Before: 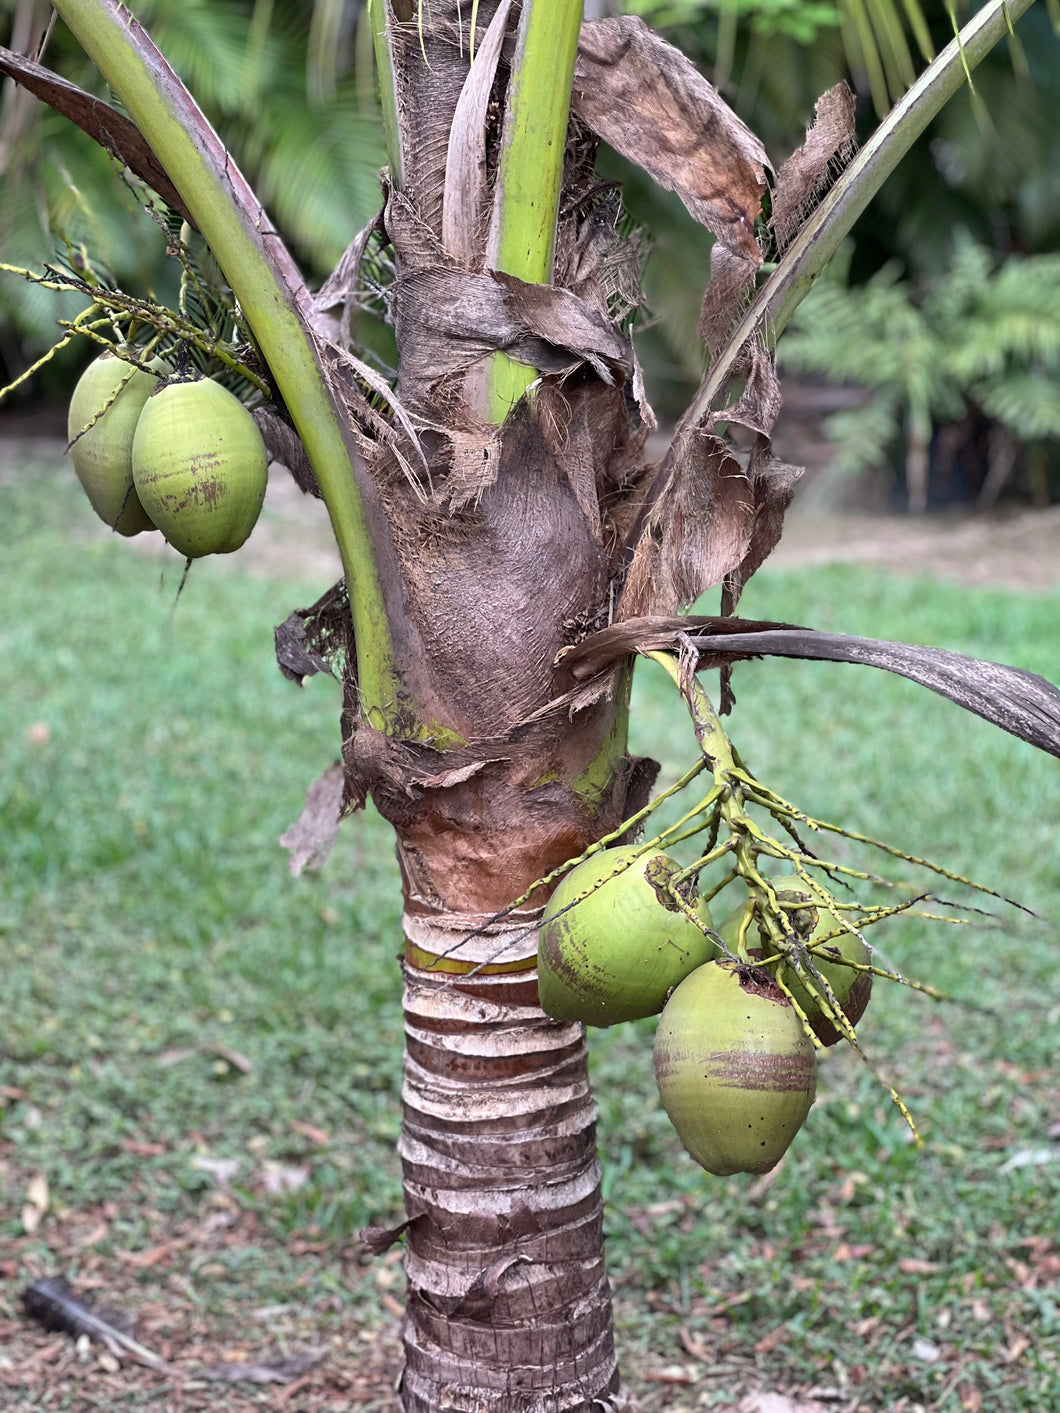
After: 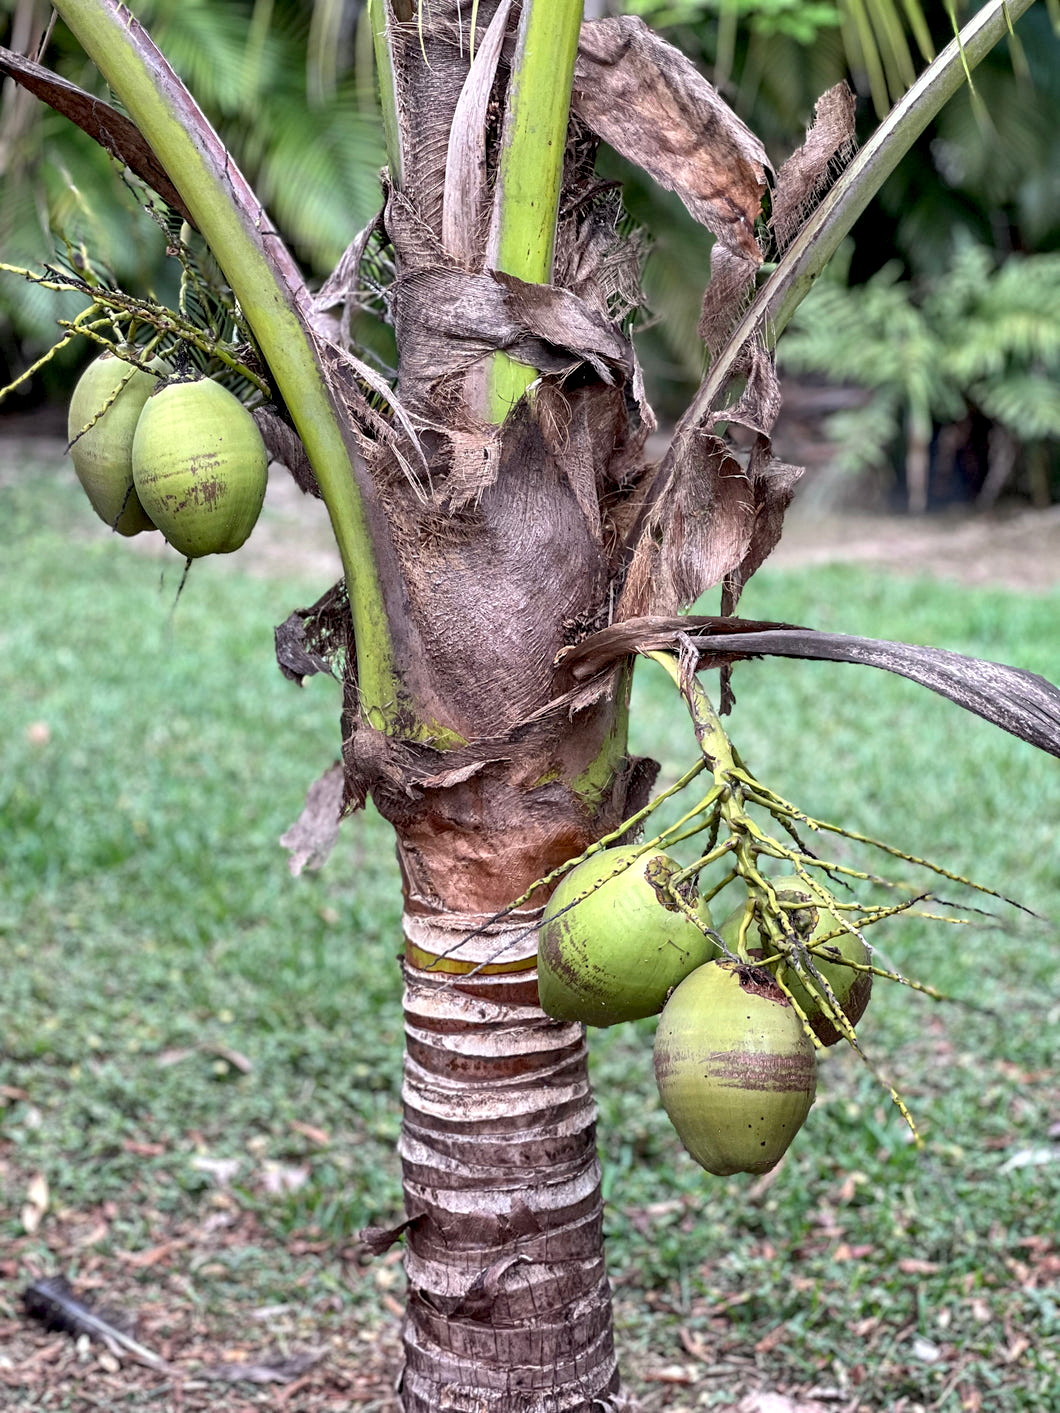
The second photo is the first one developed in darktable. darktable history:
white balance: red 1, blue 1
exposure: black level correction 0.007, exposure 0.159 EV, compensate highlight preservation false
local contrast: on, module defaults
